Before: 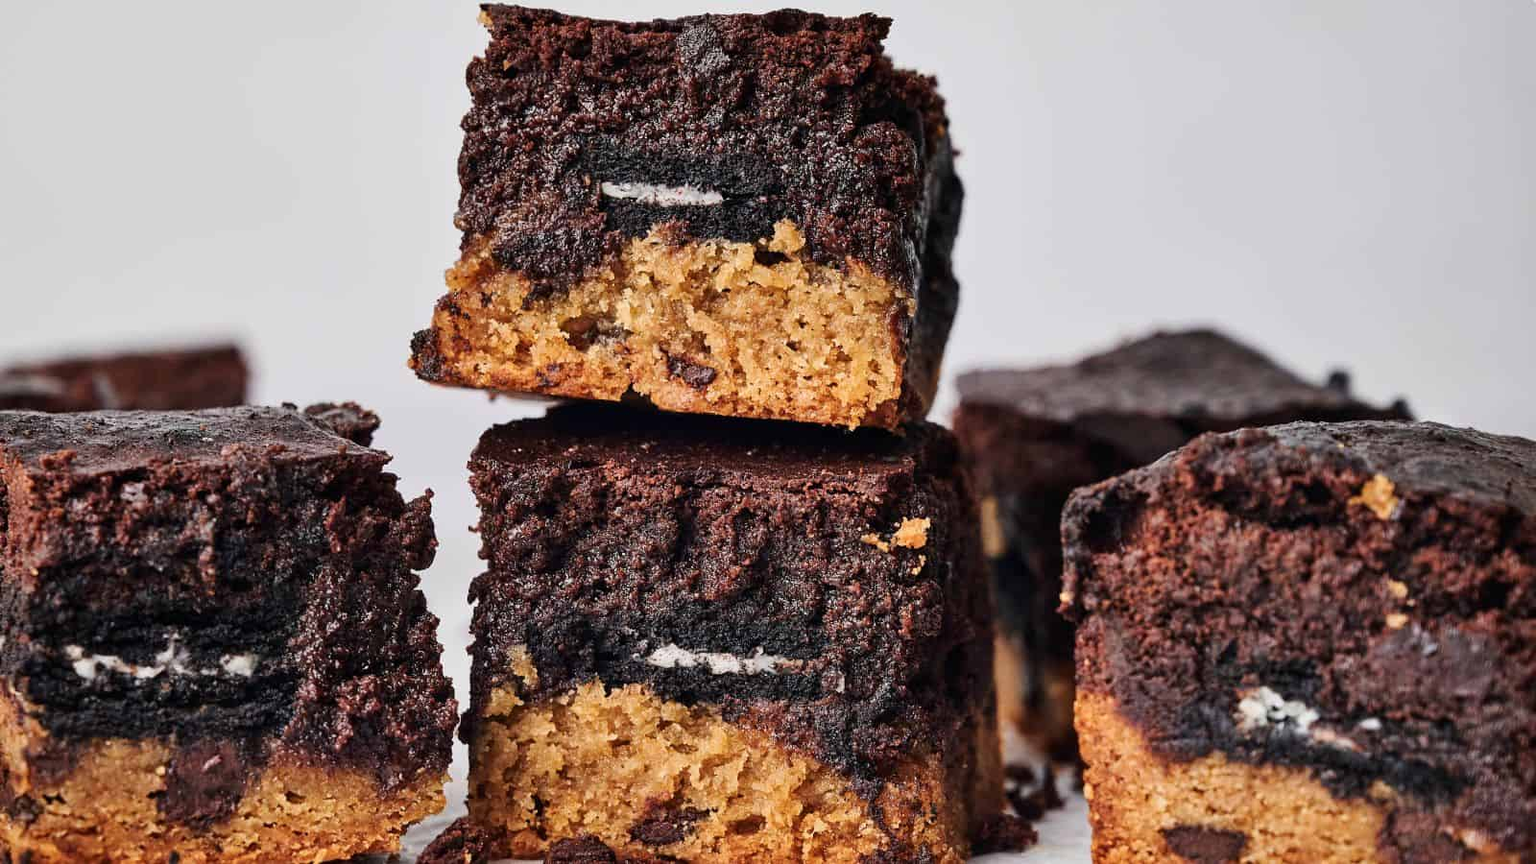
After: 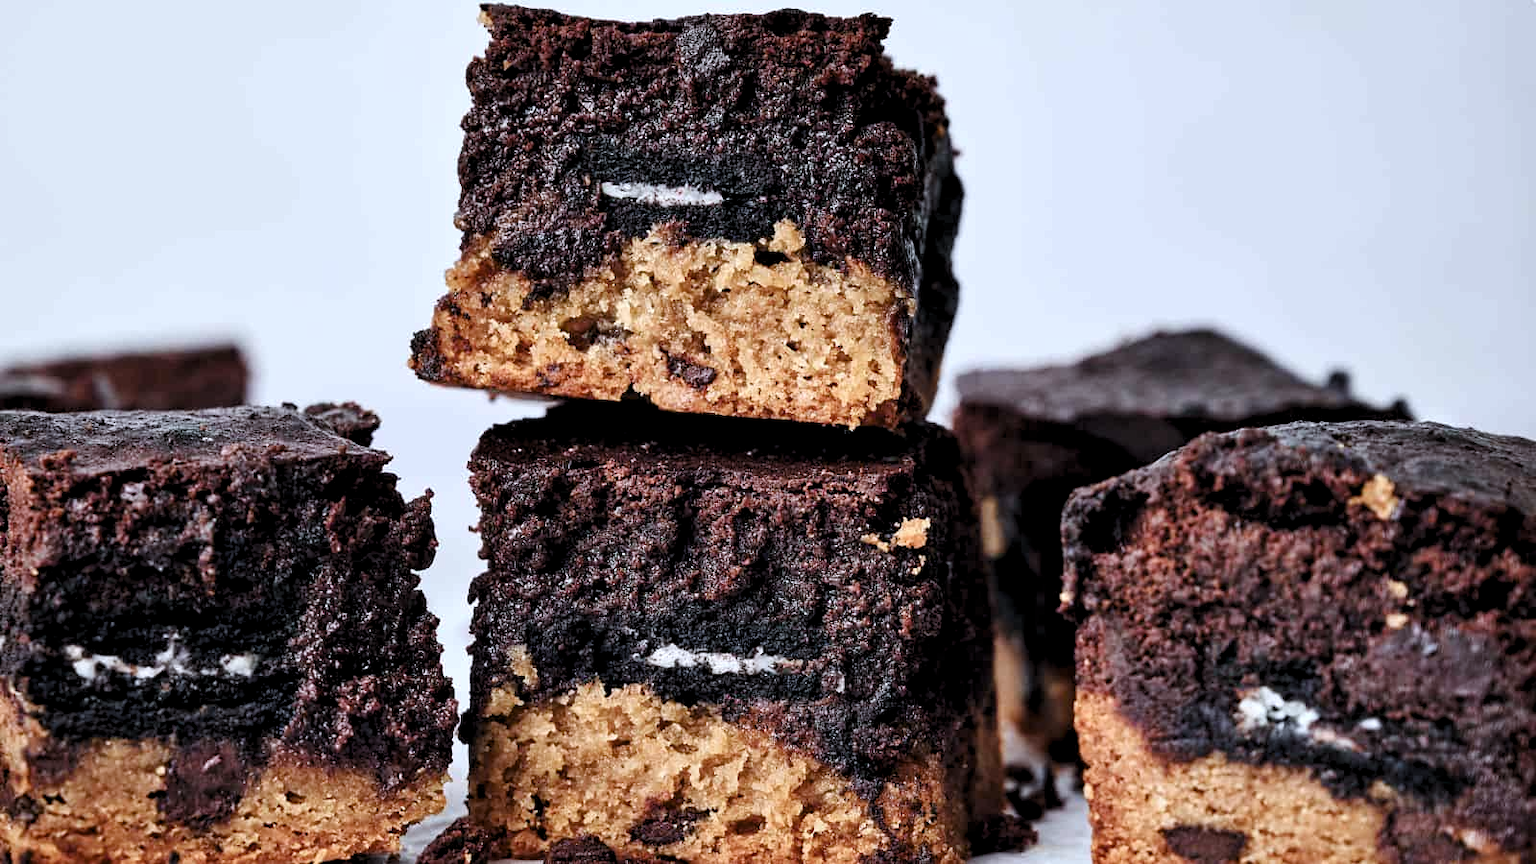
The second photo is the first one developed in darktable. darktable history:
color calibration: x 0.37, y 0.382, temperature 4317.82 K, gamut compression 1.67
levels: levels [0.062, 0.494, 0.925]
color balance rgb: perceptual saturation grading › global saturation 0.761%, perceptual saturation grading › highlights -31.129%, perceptual saturation grading › mid-tones 5.267%, perceptual saturation grading › shadows 18.232%
